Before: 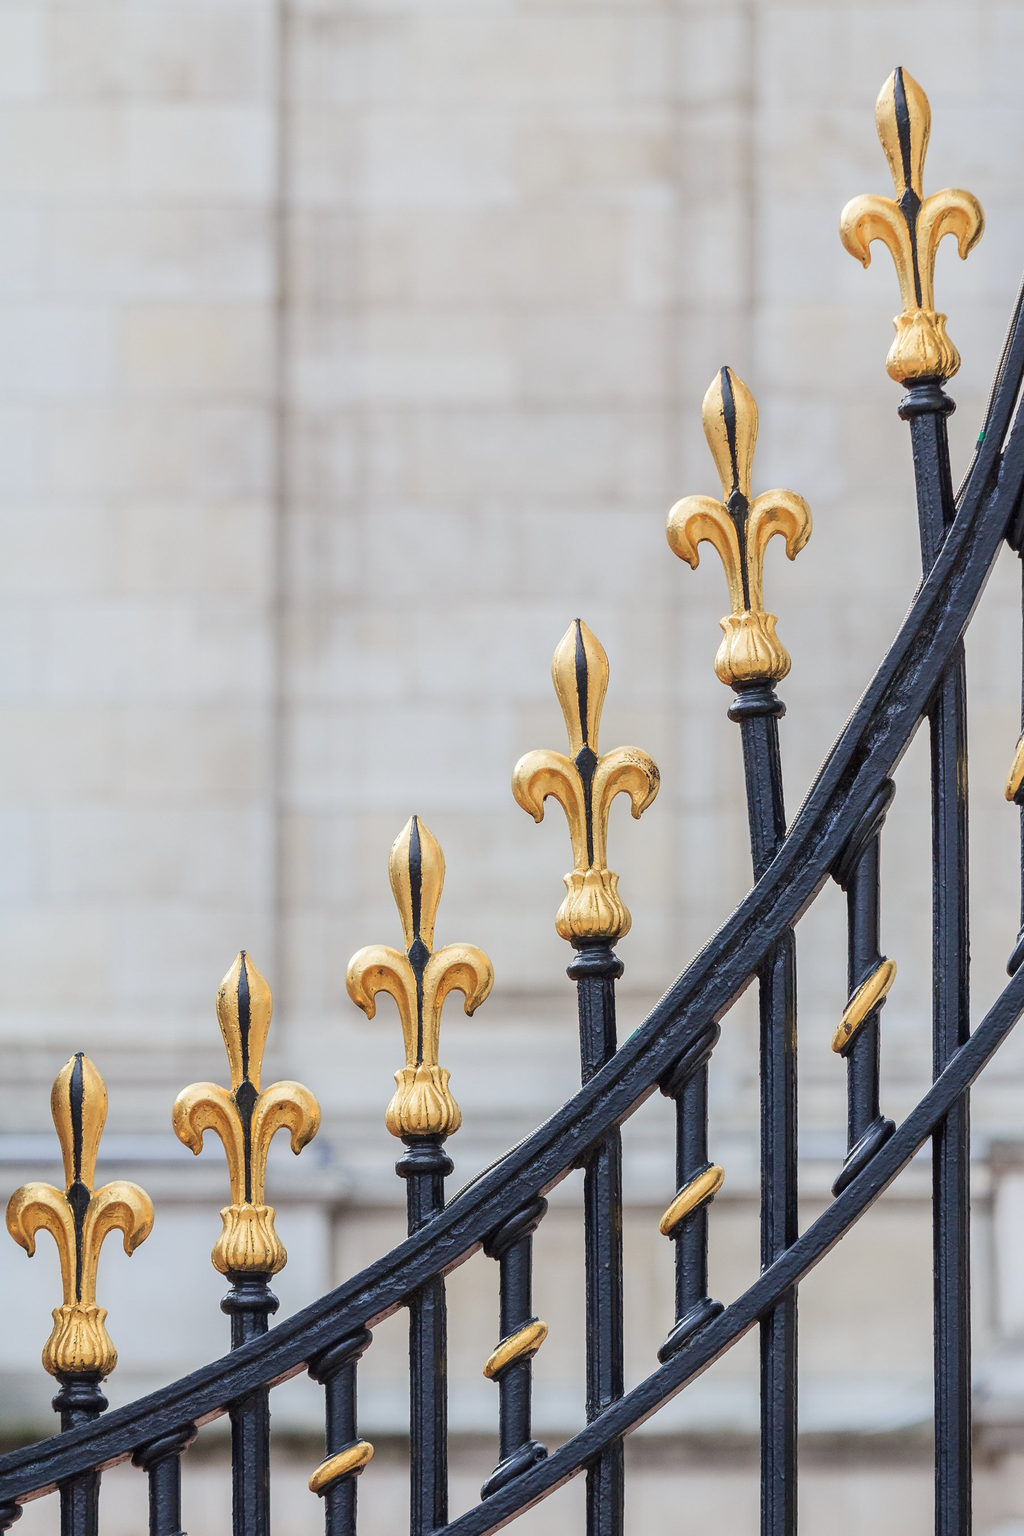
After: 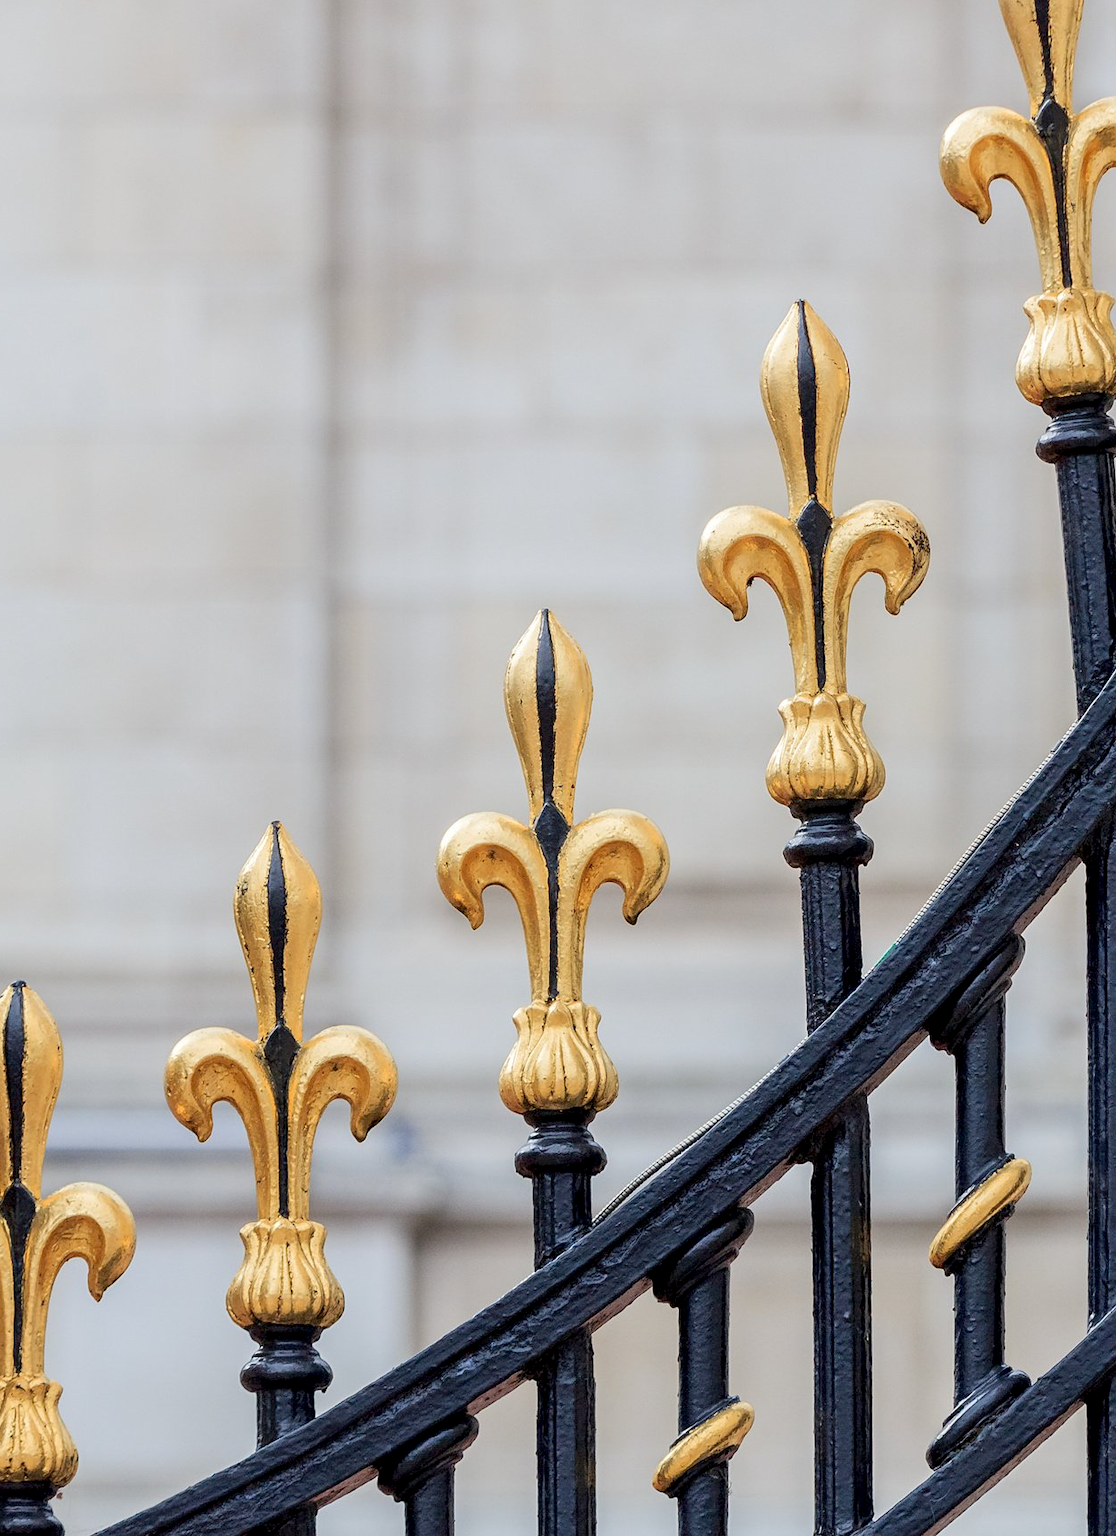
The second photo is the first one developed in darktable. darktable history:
crop: left 6.587%, top 27.851%, right 23.949%, bottom 8.388%
exposure: black level correction 0.01, exposure 0.012 EV, compensate highlight preservation false
